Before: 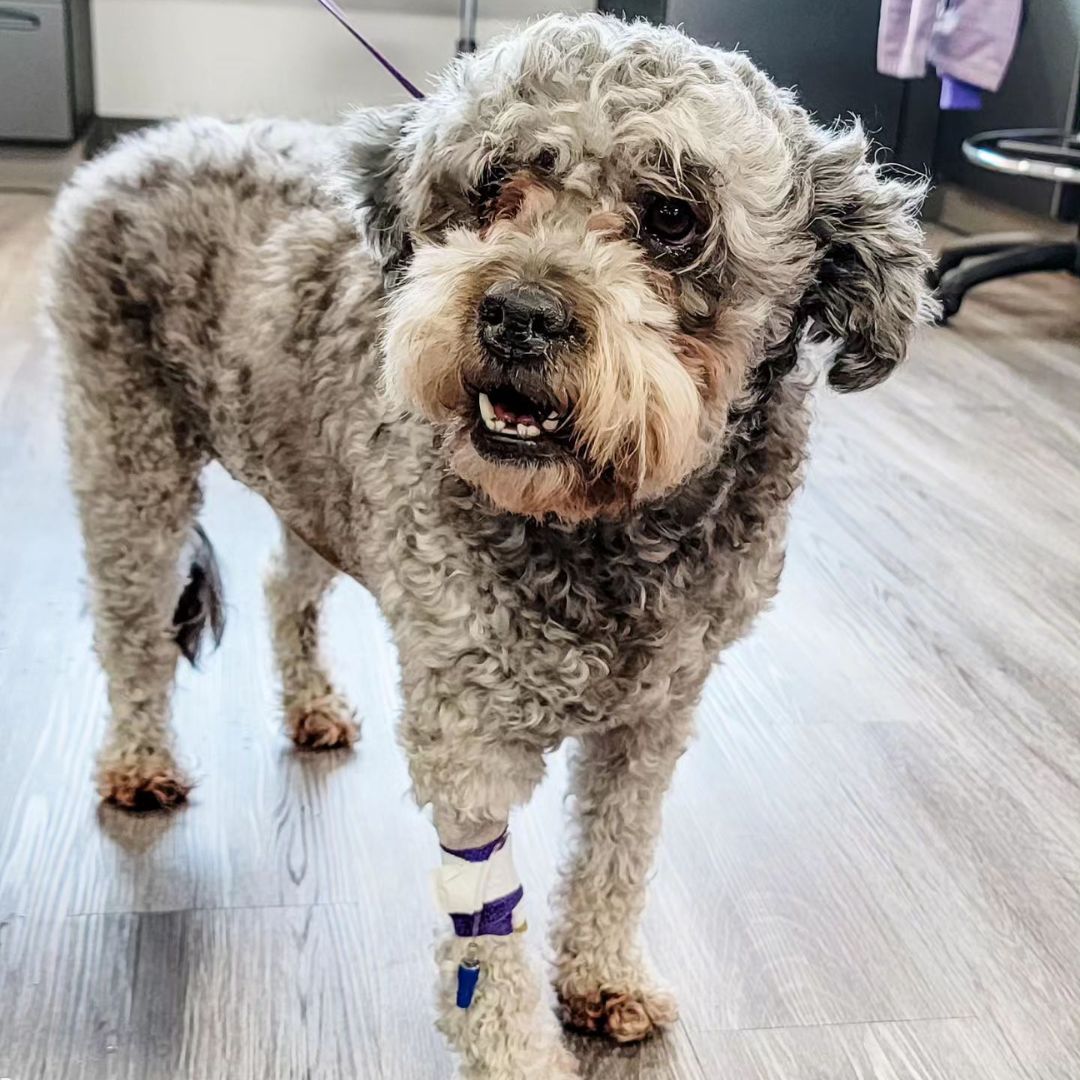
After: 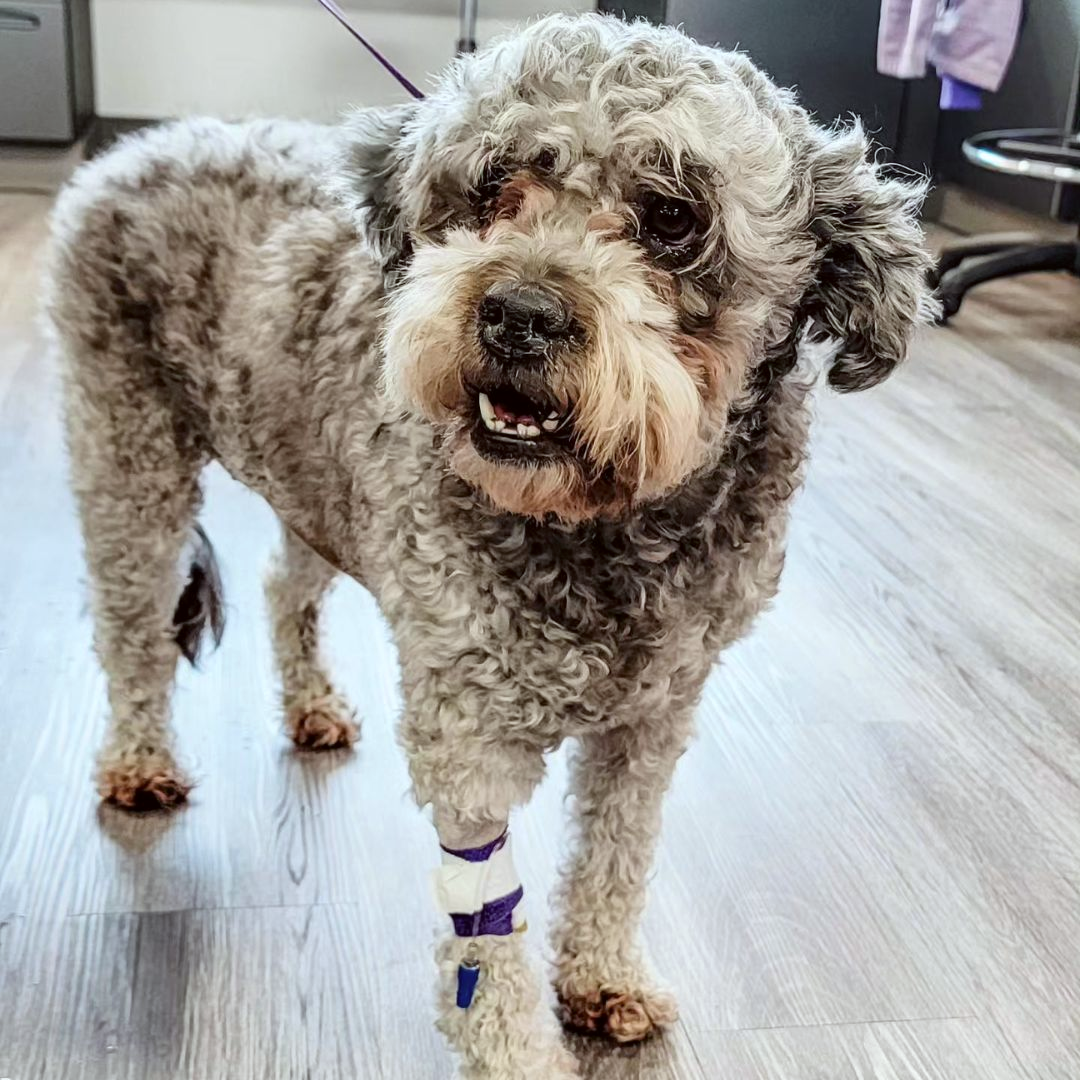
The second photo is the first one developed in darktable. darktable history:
color correction: highlights a* -2.78, highlights b* -2.12, shadows a* 2.48, shadows b* 2.75
